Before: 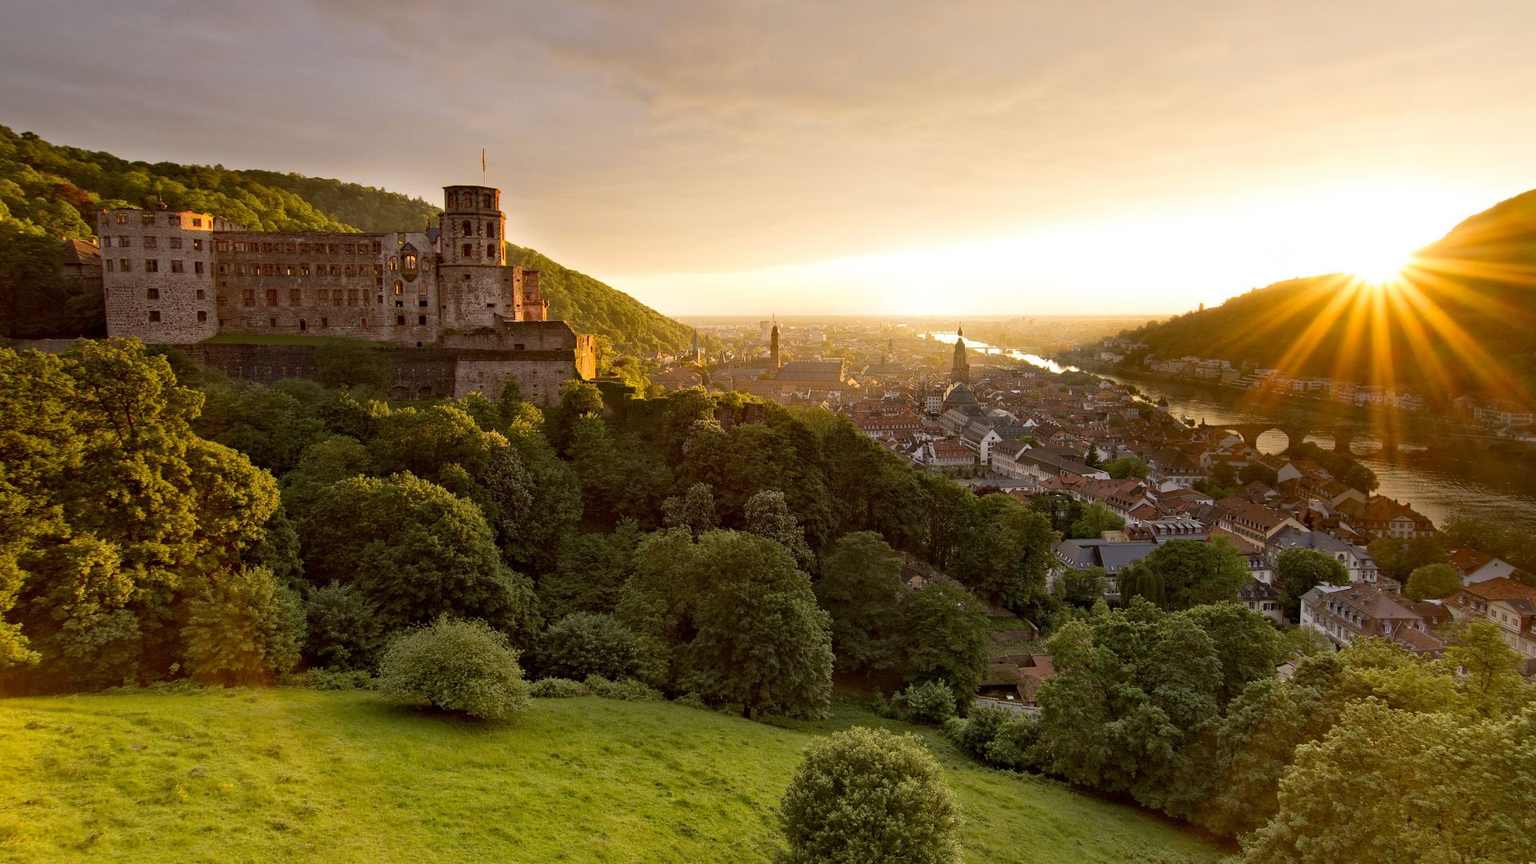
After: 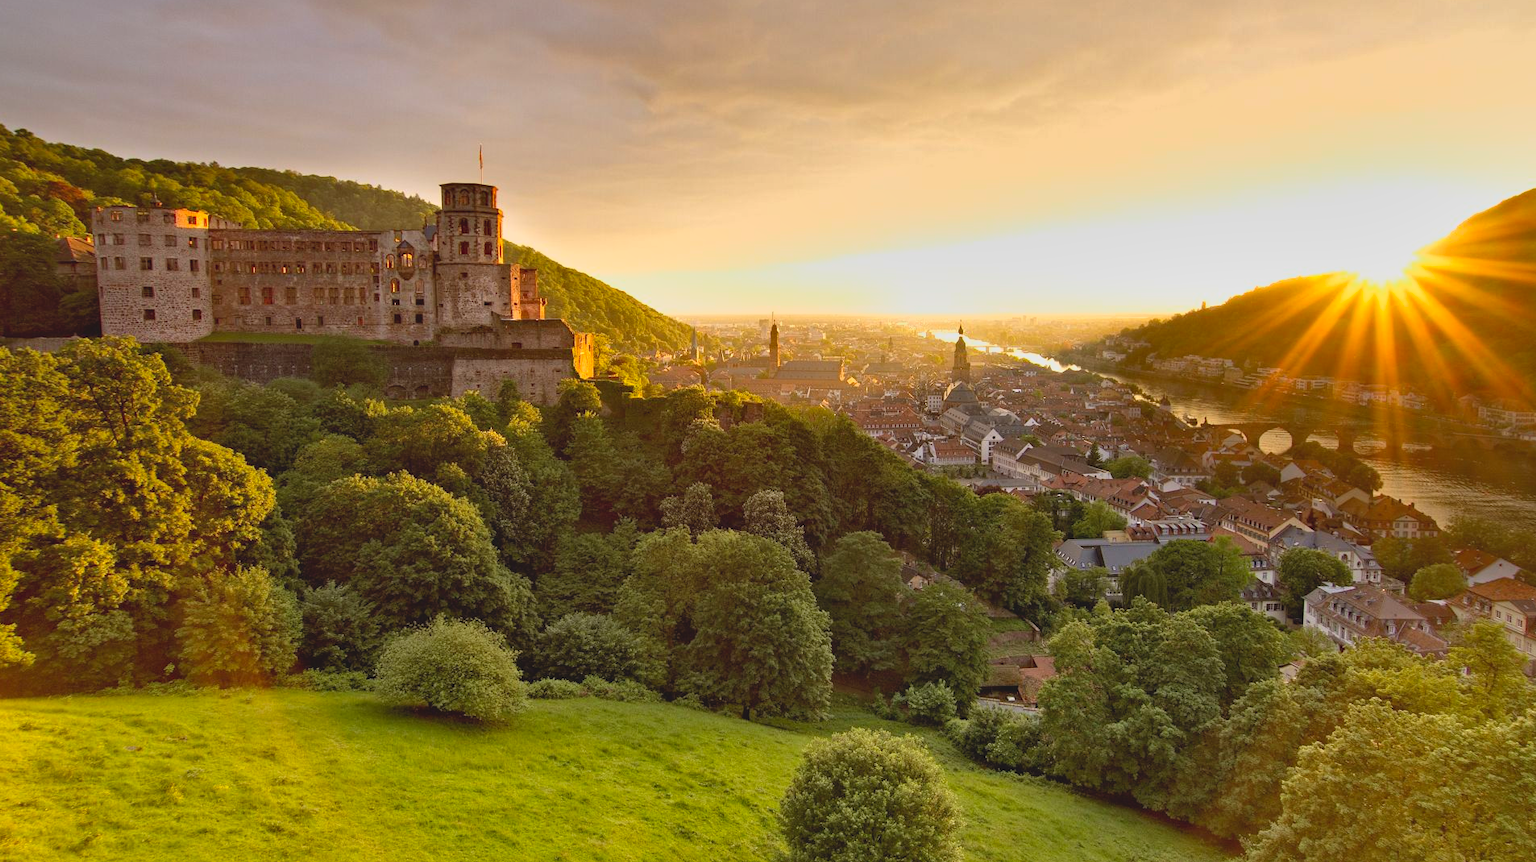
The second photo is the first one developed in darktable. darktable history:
exposure: black level correction 0, exposure 0.5 EV, compensate highlight preservation false
crop: left 0.434%, top 0.485%, right 0.244%, bottom 0.386%
shadows and highlights: shadows 40, highlights -54, highlights color adjustment 46%, low approximation 0.01, soften with gaussian
lowpass: radius 0.1, contrast 0.85, saturation 1.1, unbound 0
